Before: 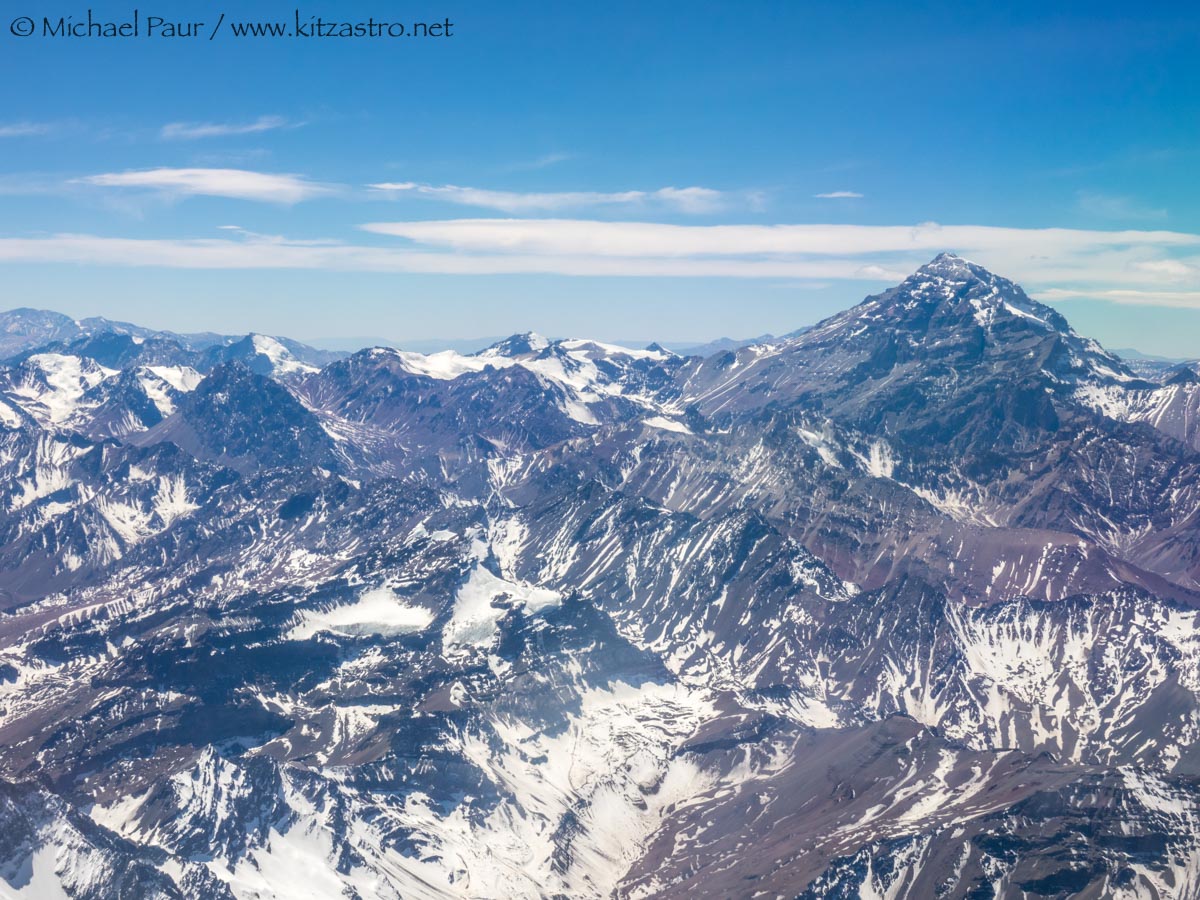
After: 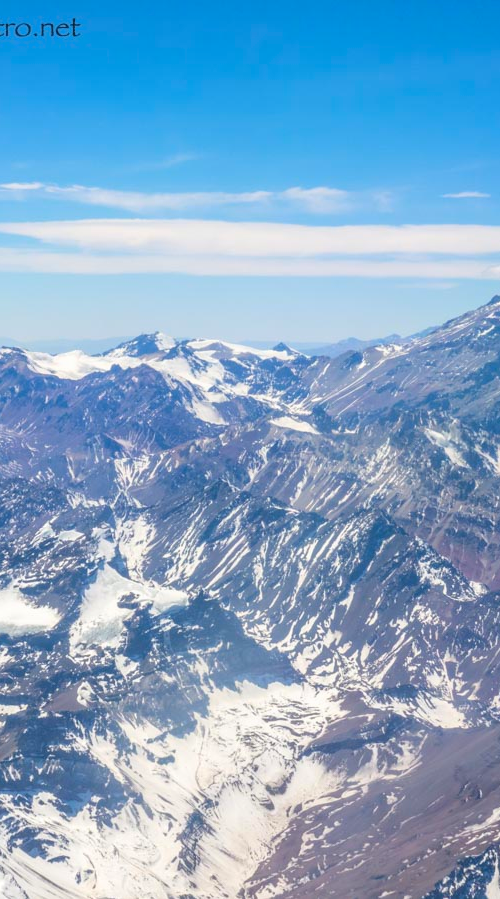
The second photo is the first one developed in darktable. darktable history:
contrast brightness saturation: brightness 0.094, saturation 0.193
local contrast: mode bilateral grid, contrast 99, coarseness 99, detail 94%, midtone range 0.2
crop: left 31.106%, right 27.219%
